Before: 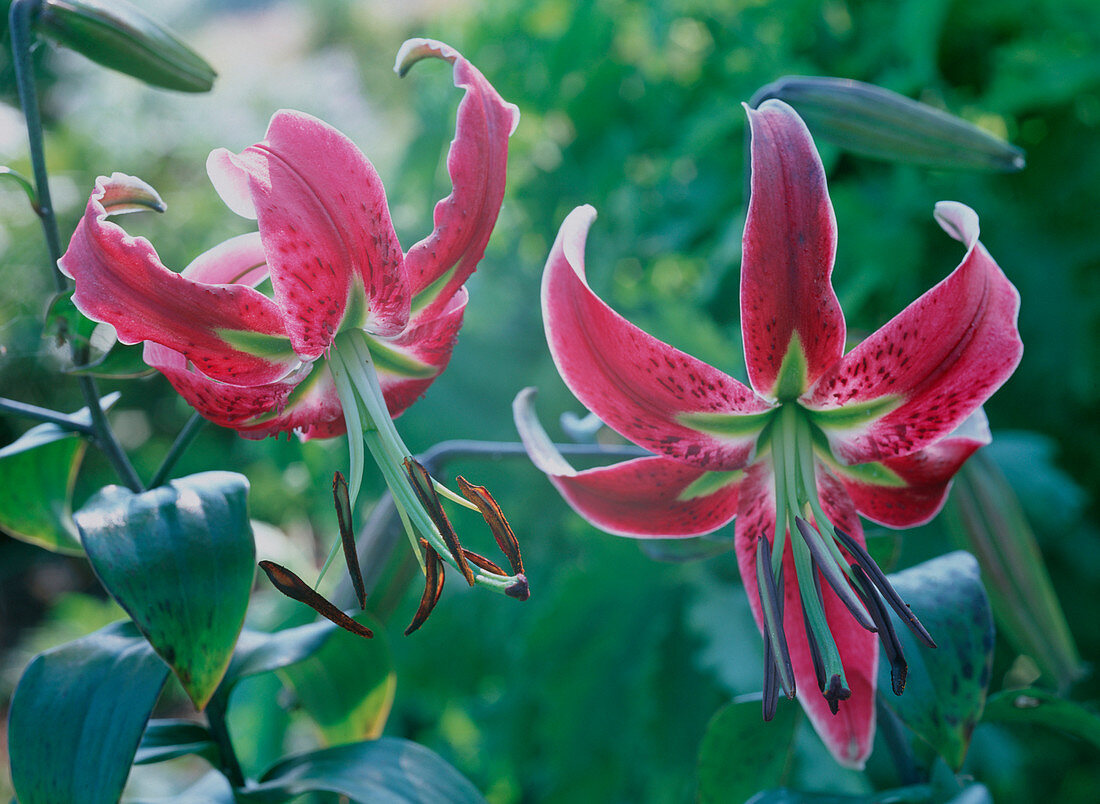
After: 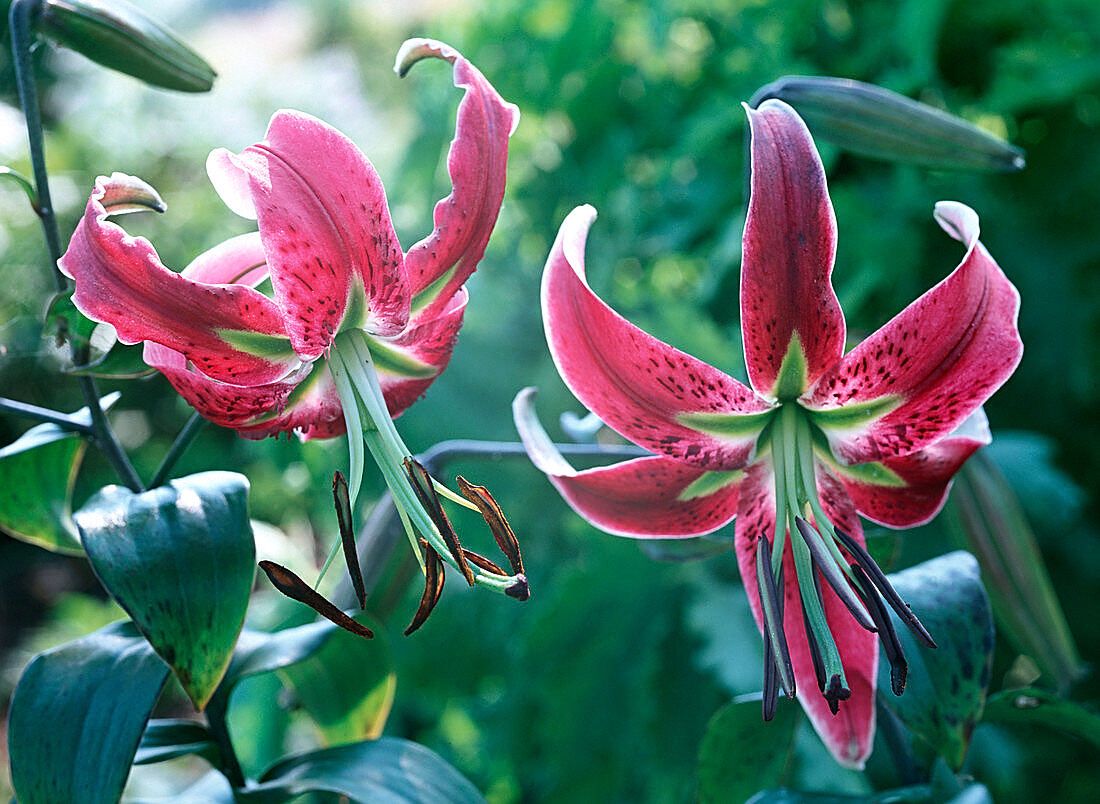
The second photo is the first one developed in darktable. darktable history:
tone equalizer: -8 EV -0.775 EV, -7 EV -0.689 EV, -6 EV -0.619 EV, -5 EV -0.417 EV, -3 EV 0.4 EV, -2 EV 0.6 EV, -1 EV 0.684 EV, +0 EV 0.746 EV, edges refinement/feathering 500, mask exposure compensation -1.57 EV, preserve details no
sharpen: on, module defaults
